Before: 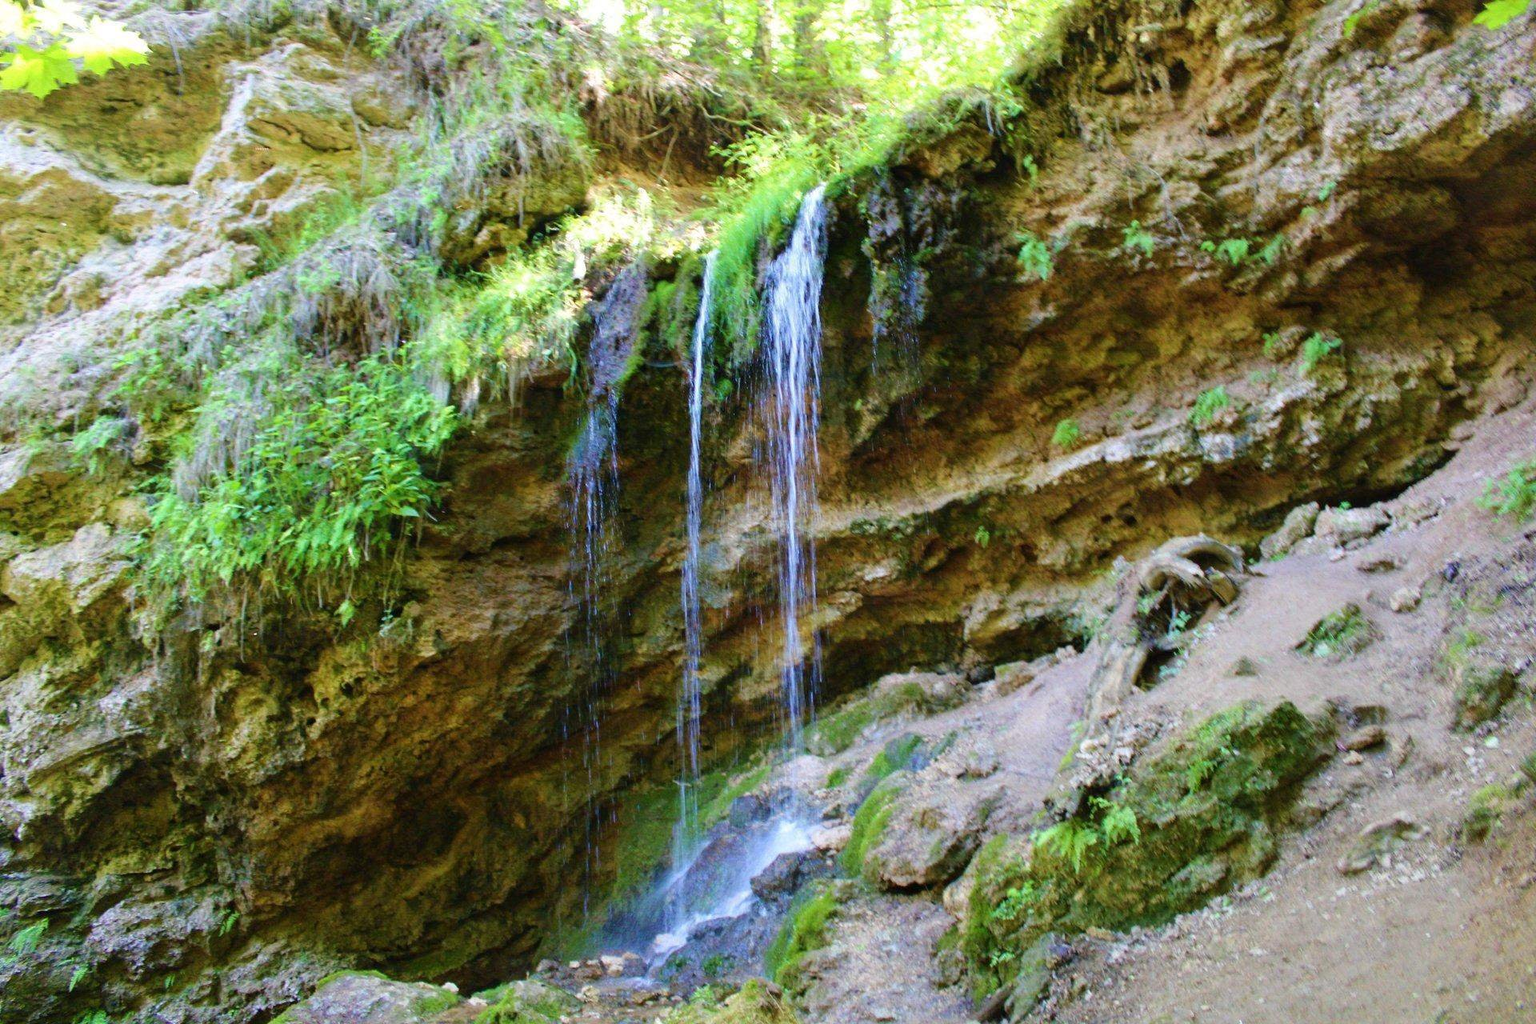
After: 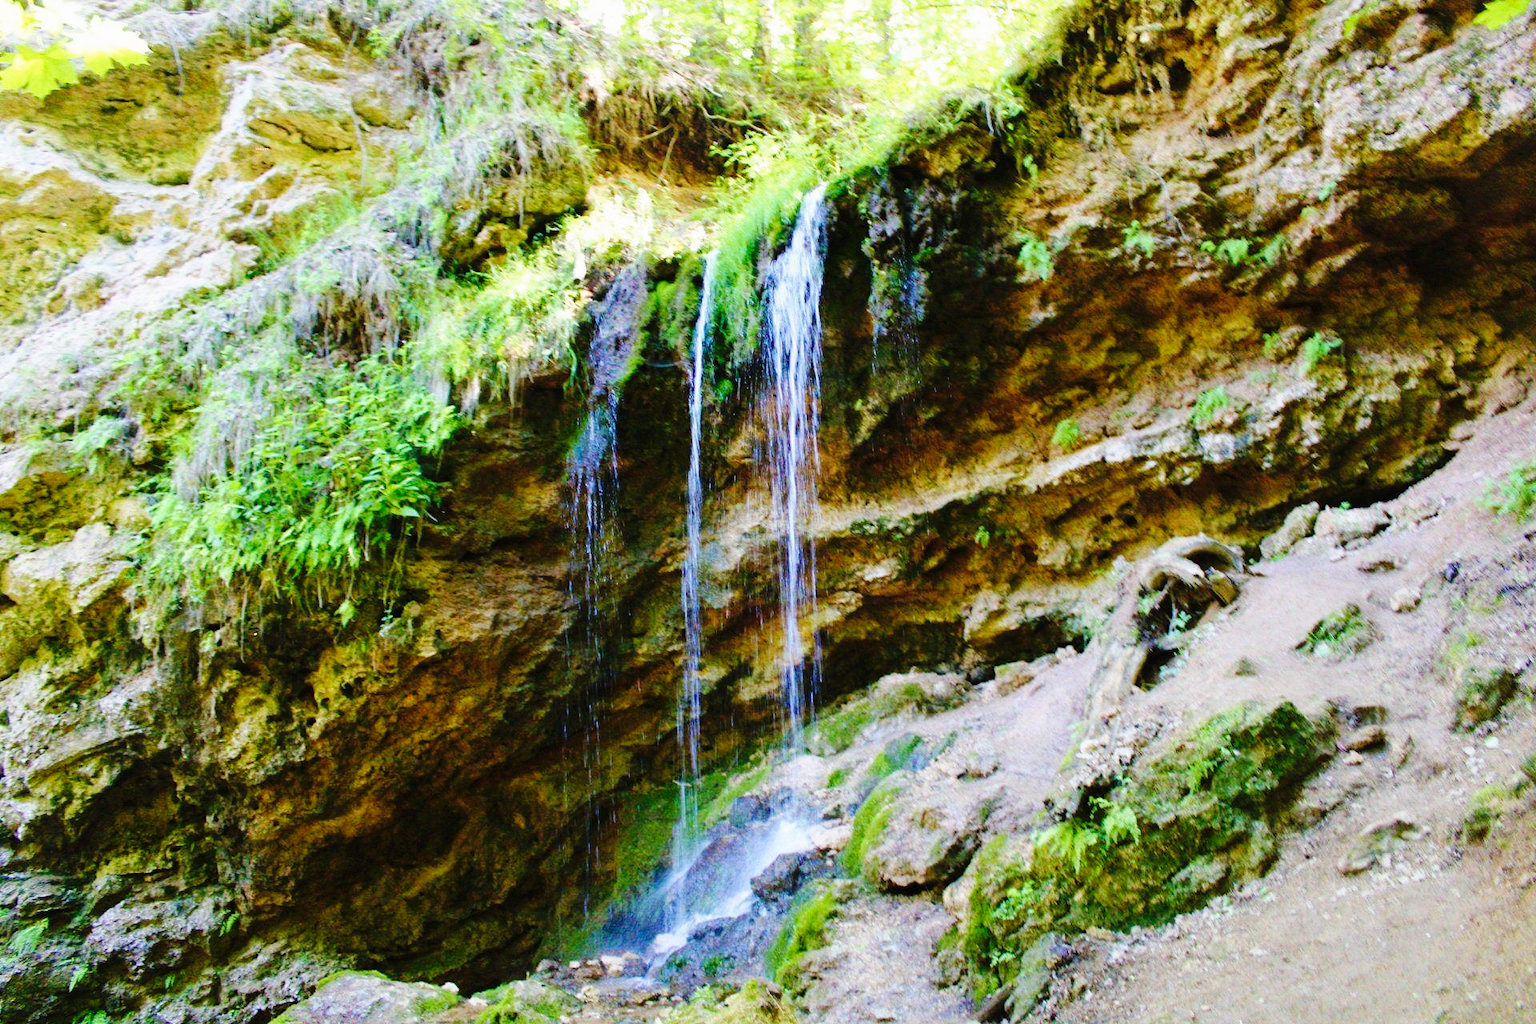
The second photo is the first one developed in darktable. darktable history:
exposure: exposure -0.046 EV, compensate exposure bias true, compensate highlight preservation false
base curve: curves: ch0 [(0, 0) (0.036, 0.025) (0.121, 0.166) (0.206, 0.329) (0.605, 0.79) (1, 1)], preserve colors none
